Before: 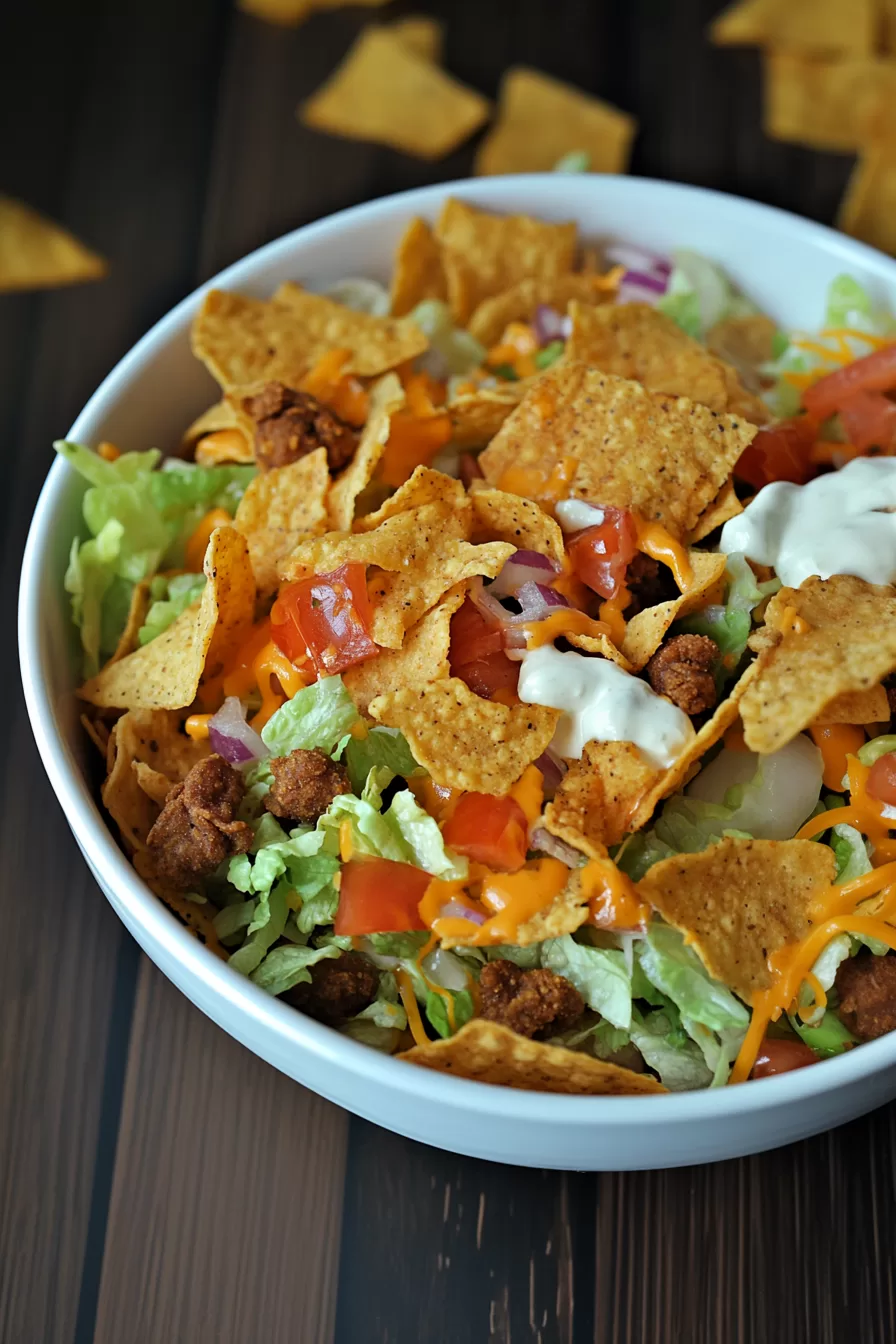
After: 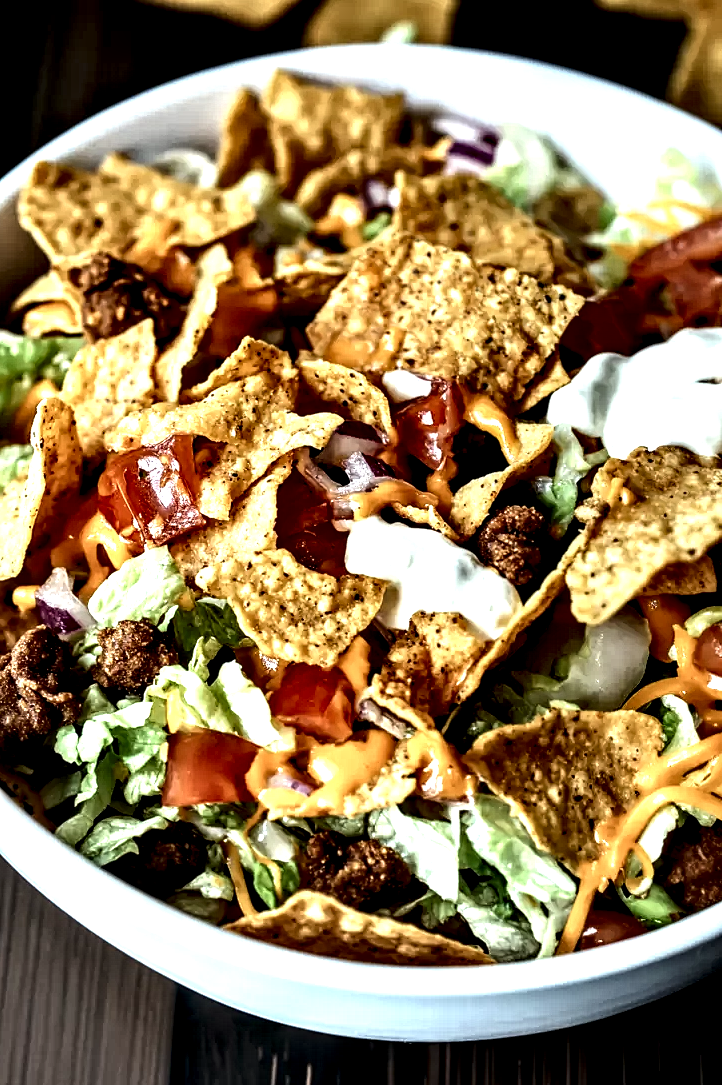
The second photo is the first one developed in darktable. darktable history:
crop: left 19.316%, top 9.656%, right 0%, bottom 9.588%
contrast brightness saturation: contrast 0.272
local contrast: highlights 110%, shadows 42%, detail 294%
